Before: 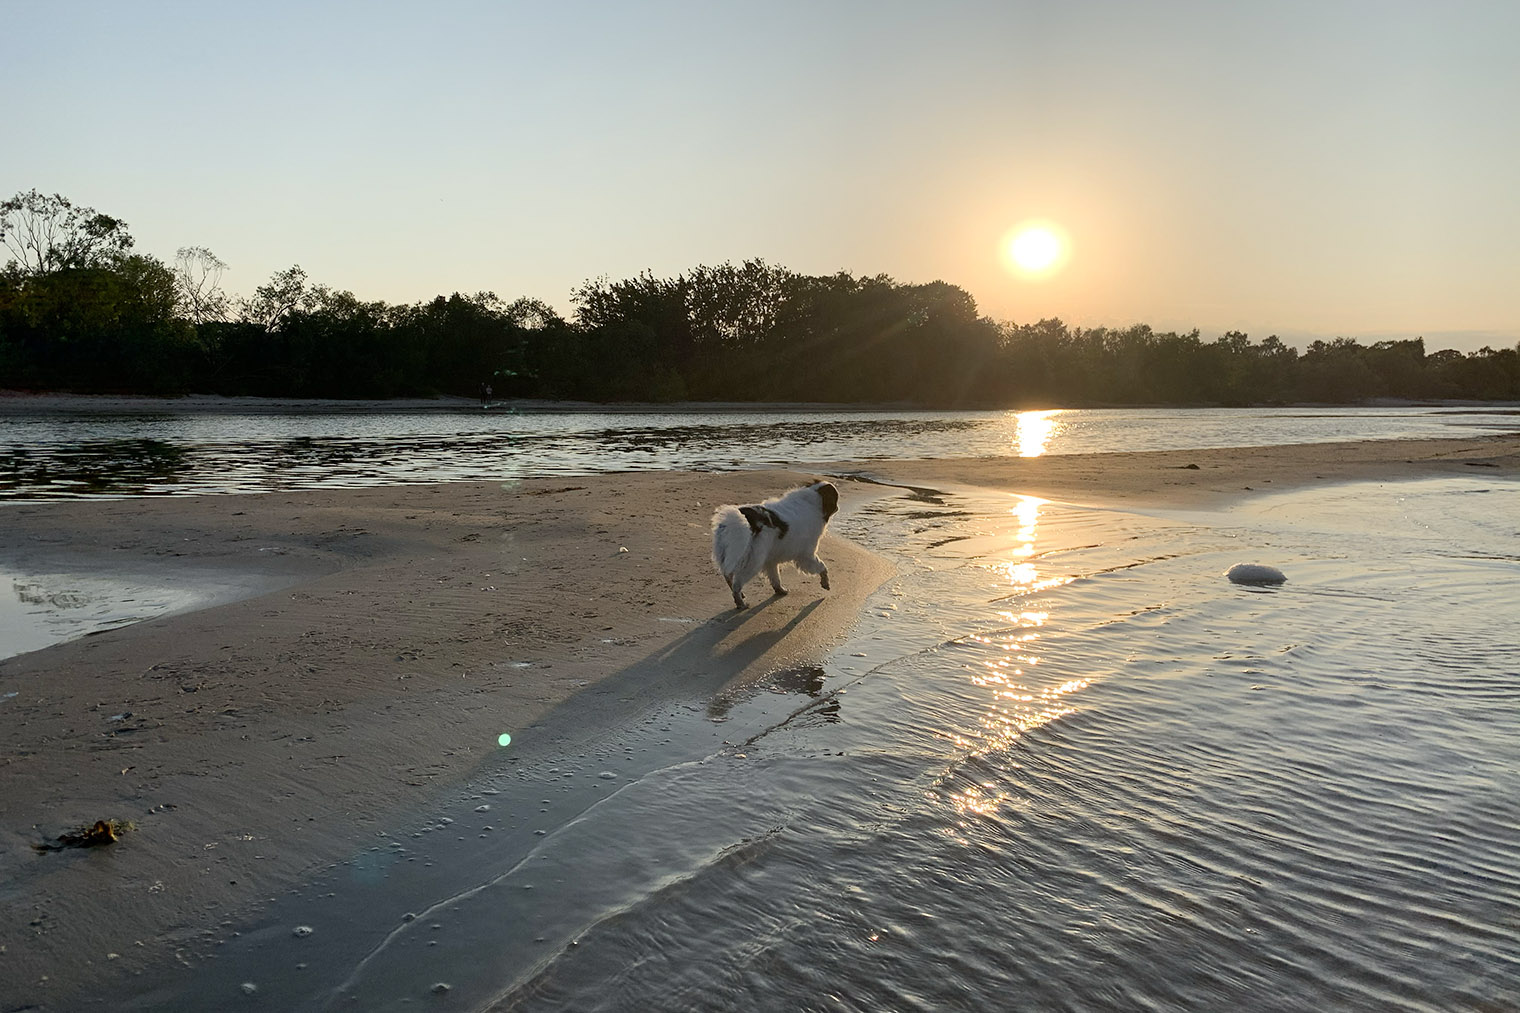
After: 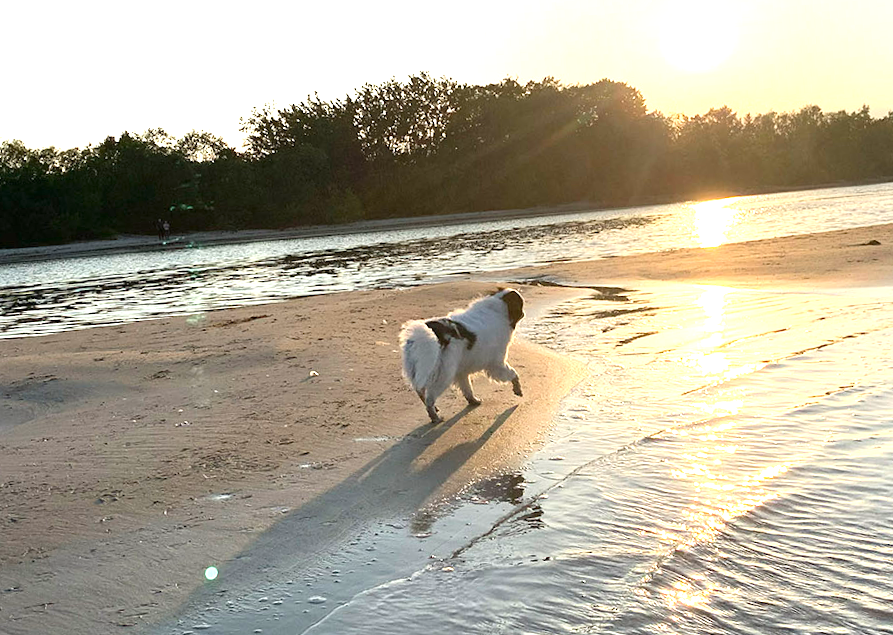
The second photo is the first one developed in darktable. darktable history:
exposure: black level correction 0, exposure 1.2 EV, compensate highlight preservation false
rotate and perspective: rotation -4.86°, automatic cropping off
crop and rotate: left 22.13%, top 22.054%, right 22.026%, bottom 22.102%
